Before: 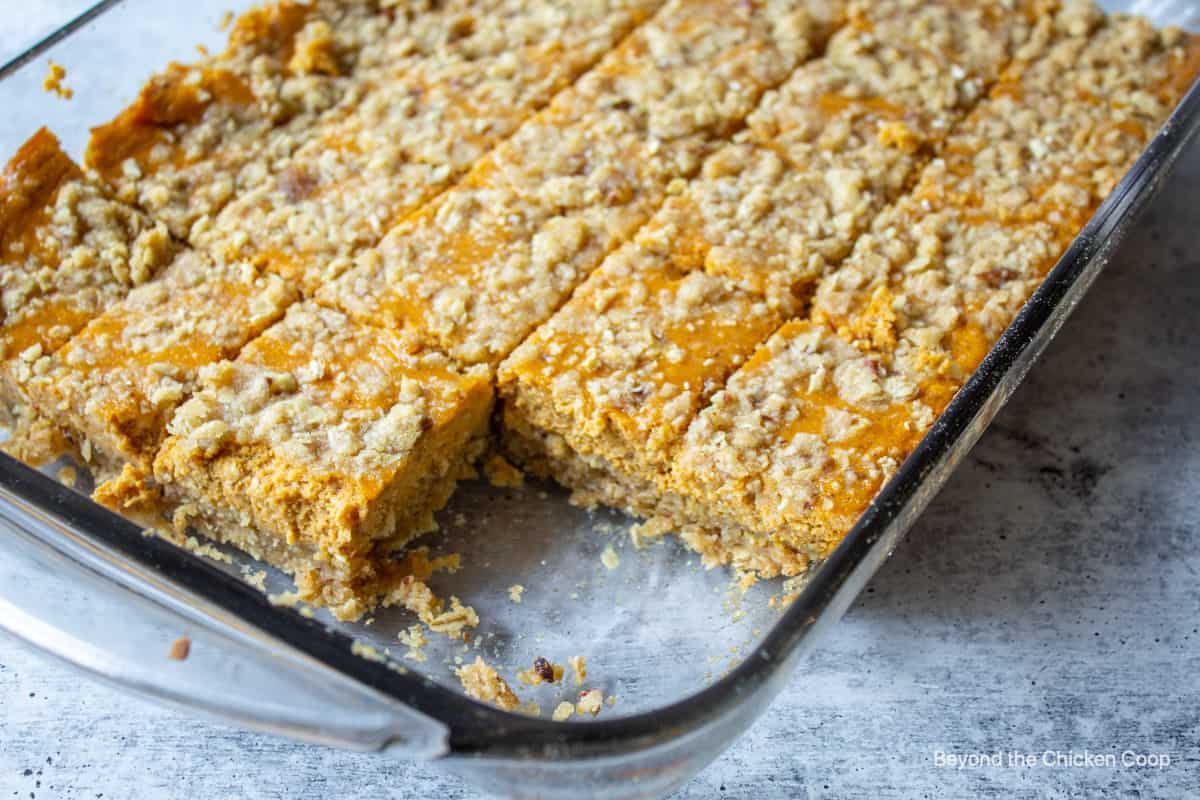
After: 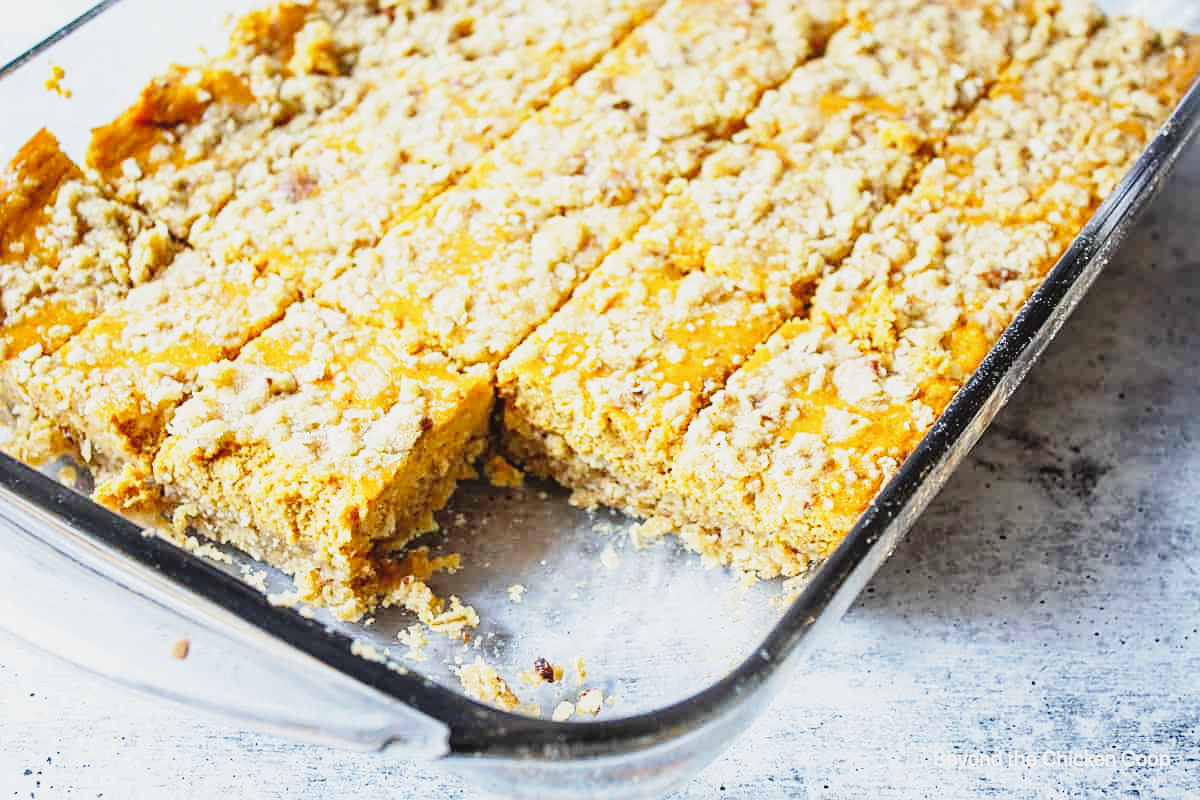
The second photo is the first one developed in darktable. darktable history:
sharpen: on, module defaults
base curve: curves: ch0 [(0, 0) (0.018, 0.026) (0.143, 0.37) (0.33, 0.731) (0.458, 0.853) (0.735, 0.965) (0.905, 0.986) (1, 1)], preserve colors none
contrast brightness saturation: contrast -0.099, saturation -0.092
